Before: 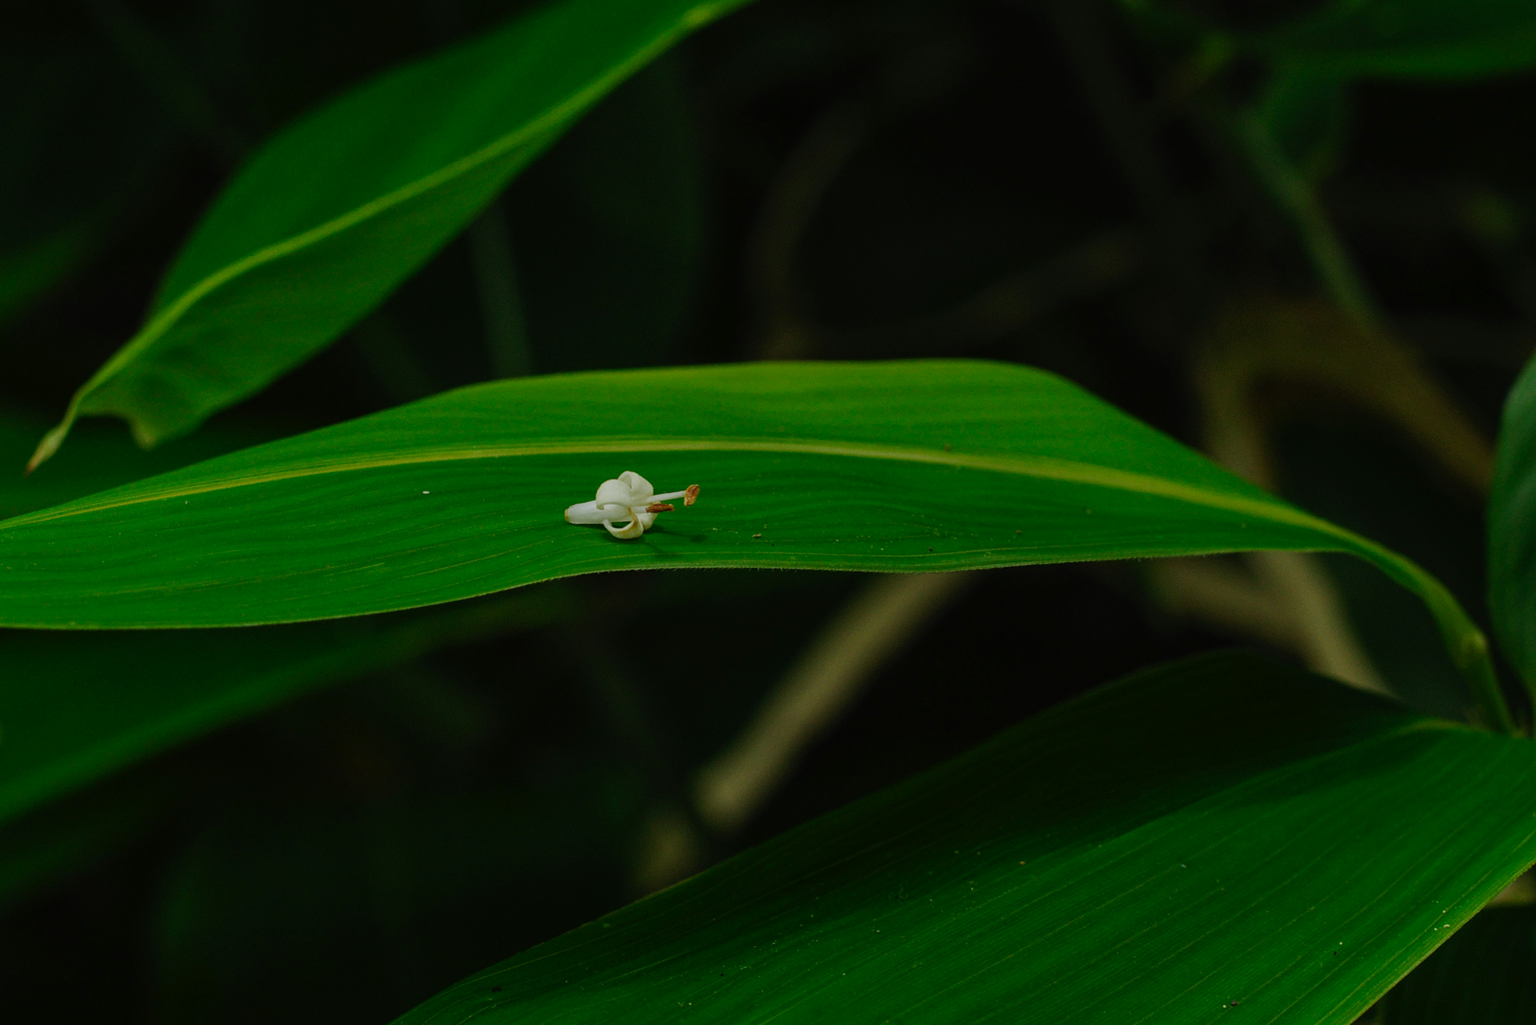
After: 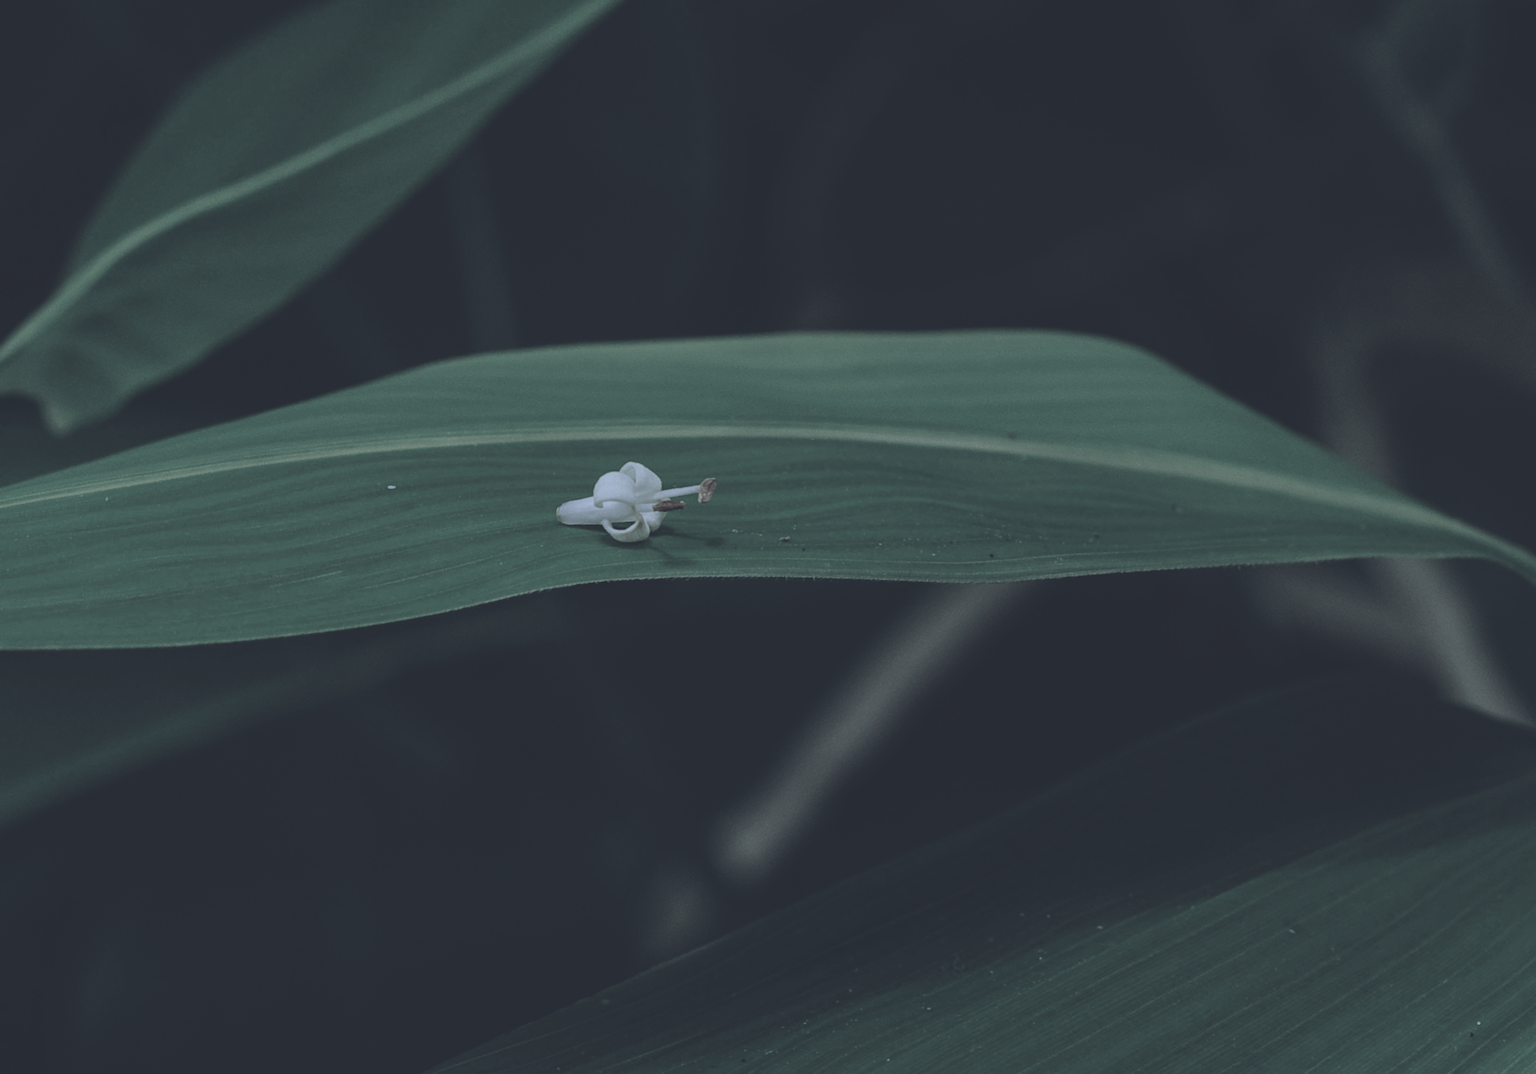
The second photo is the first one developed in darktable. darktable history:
exposure: black level correction -0.026, exposure -0.121 EV, compensate exposure bias true, compensate highlight preservation false
color correction: highlights b* -0.035, saturation 0.267
color calibration: illuminant as shot in camera, x 0.462, y 0.42, temperature 2656.06 K
crop: left 6.316%, top 8.107%, right 9.528%, bottom 3.698%
color zones: curves: ch0 [(0.224, 0.526) (0.75, 0.5)]; ch1 [(0.055, 0.526) (0.224, 0.761) (0.377, 0.526) (0.75, 0.5)]
